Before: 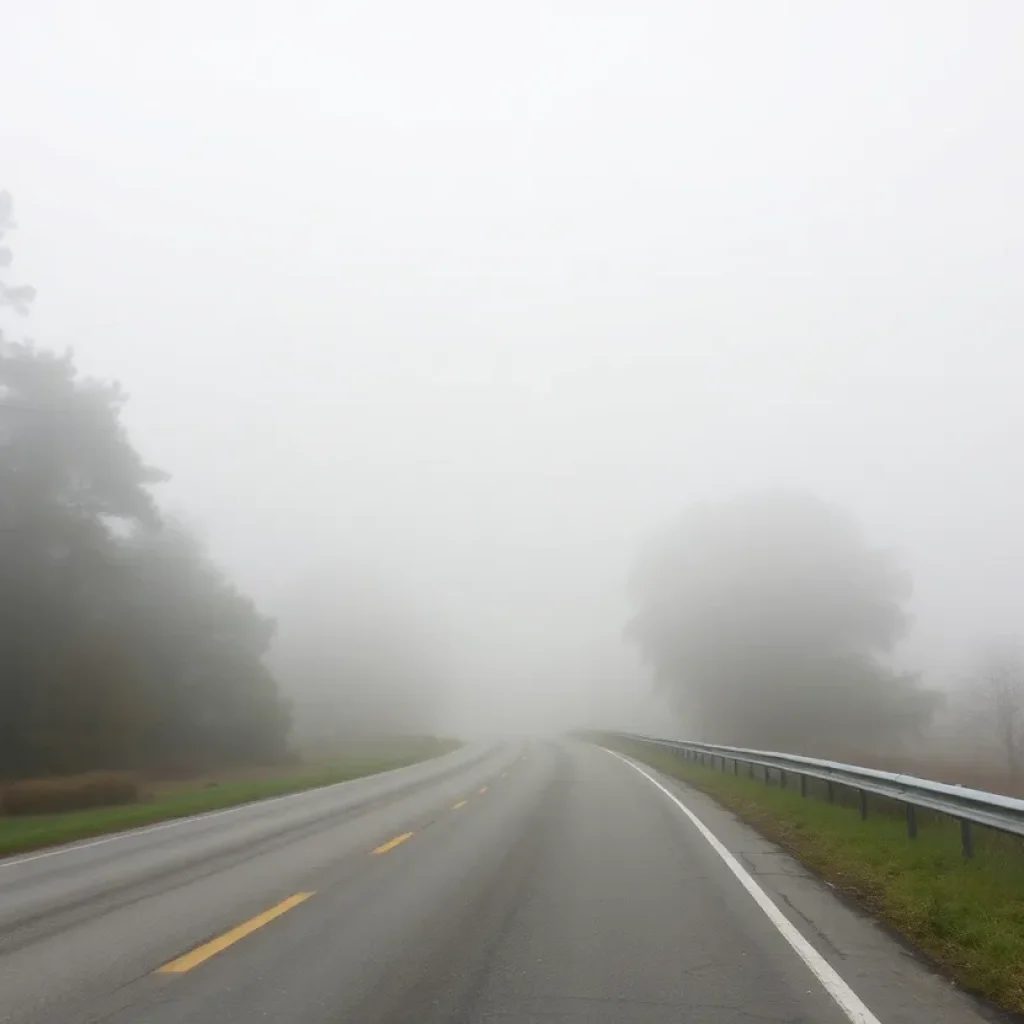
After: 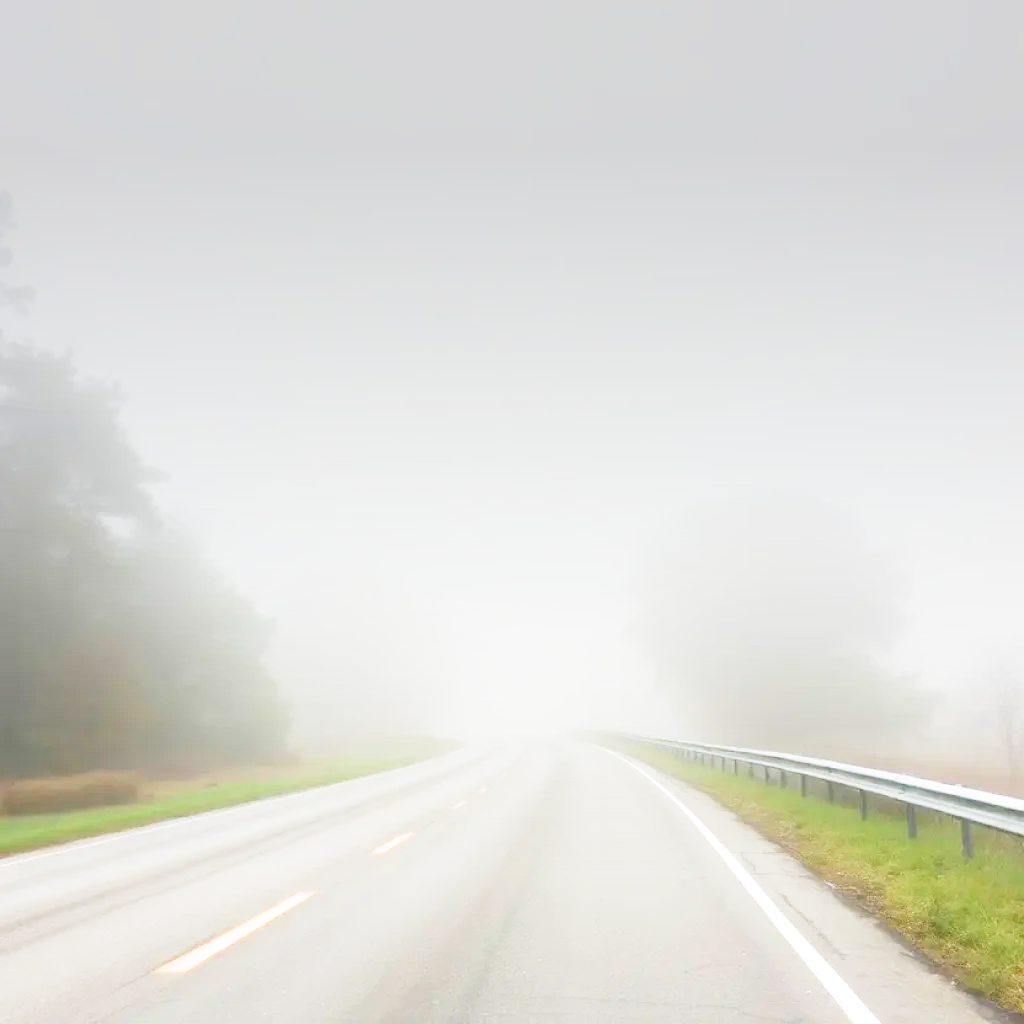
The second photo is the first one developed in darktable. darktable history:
filmic rgb: black relative exposure -7.92 EV, white relative exposure 4.13 EV, threshold 3 EV, hardness 4.02, latitude 51.22%, contrast 1.013, shadows ↔ highlights balance 5.35%, color science v5 (2021), contrast in shadows safe, contrast in highlights safe, enable highlight reconstruction true
graduated density: density -3.9 EV
